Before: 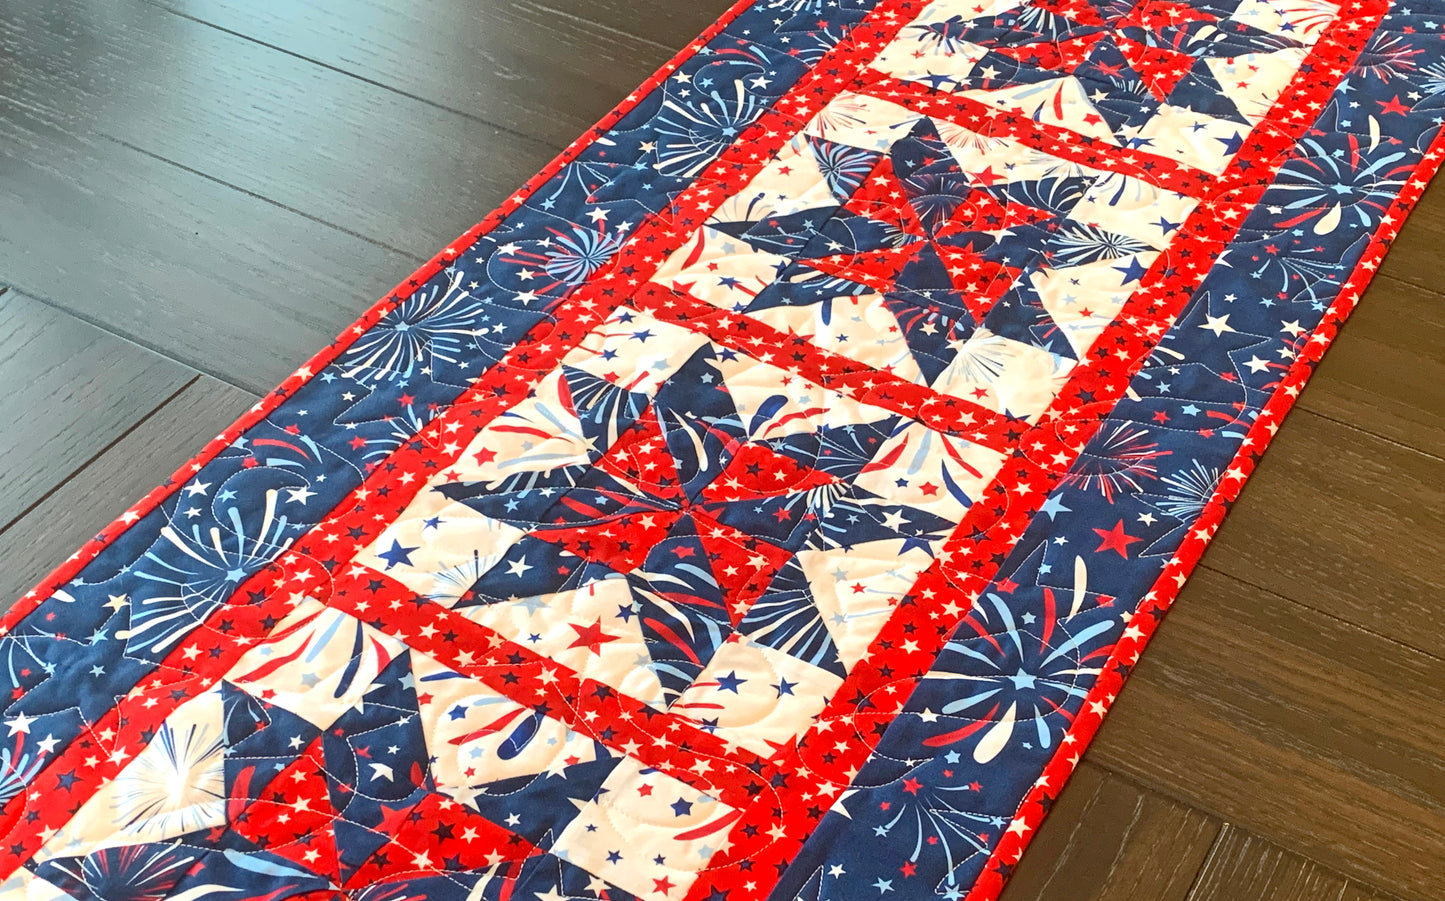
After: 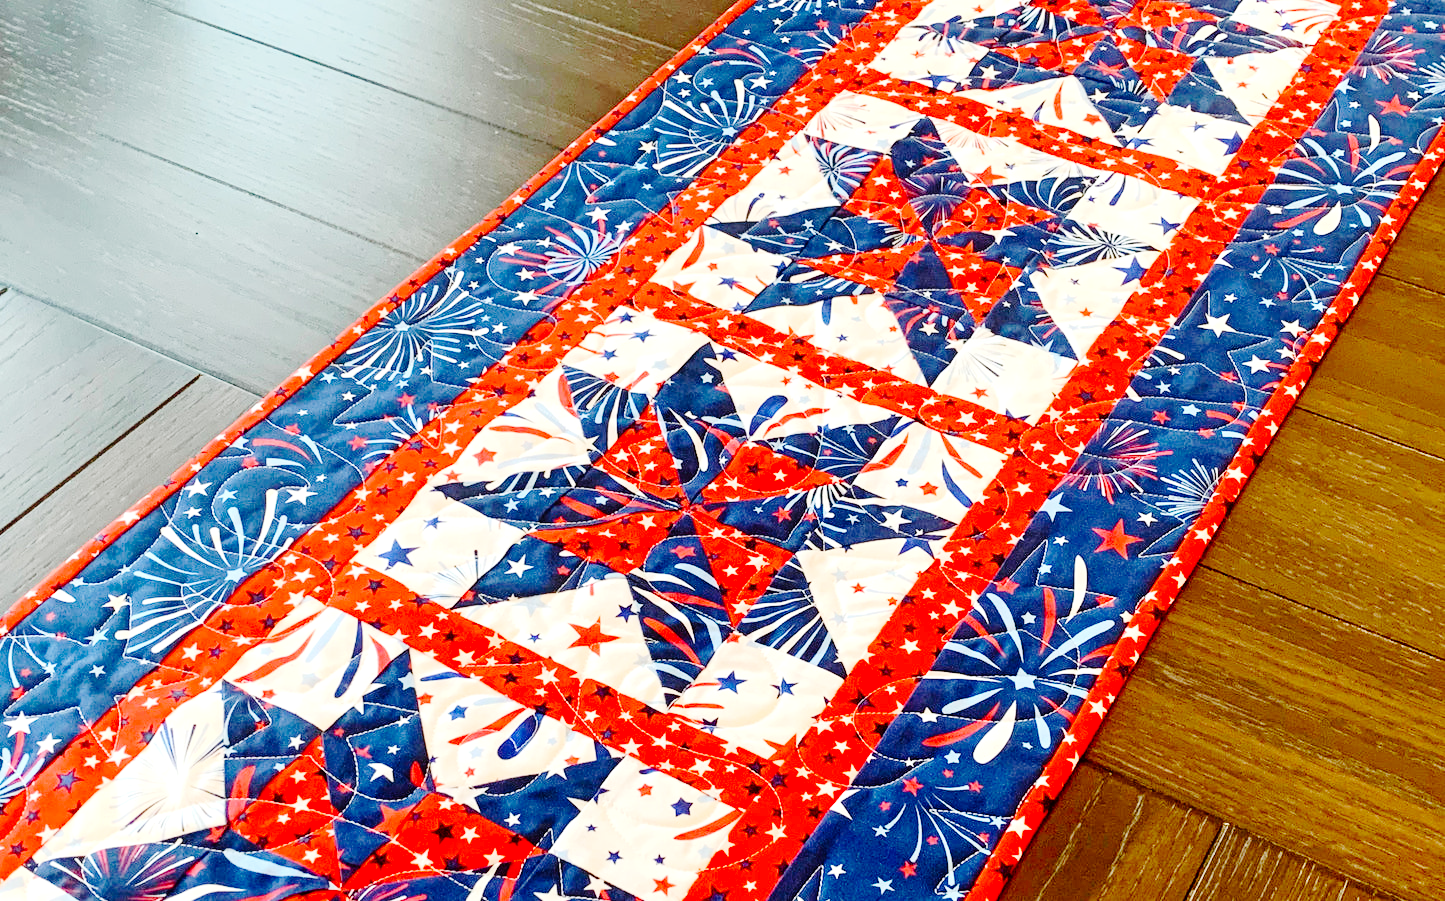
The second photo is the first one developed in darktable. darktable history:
base curve: curves: ch0 [(0, 0) (0.036, 0.01) (0.123, 0.254) (0.258, 0.504) (0.507, 0.748) (1, 1)], preserve colors none
exposure: black level correction 0.002, exposure 0.15 EV, compensate highlight preservation false
